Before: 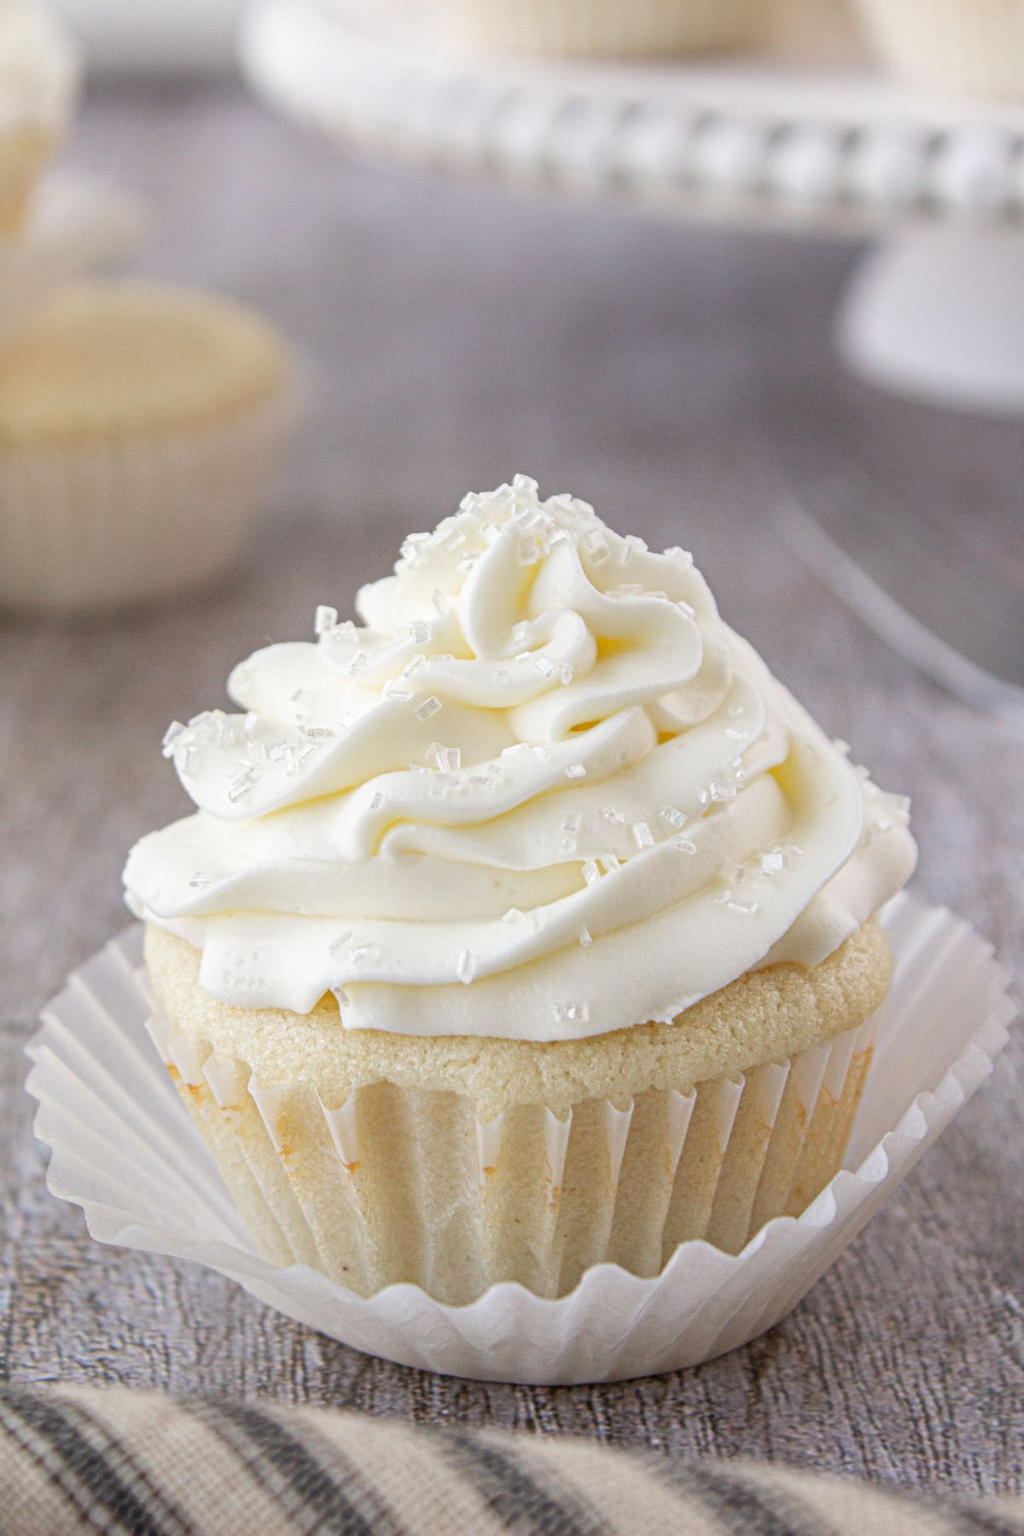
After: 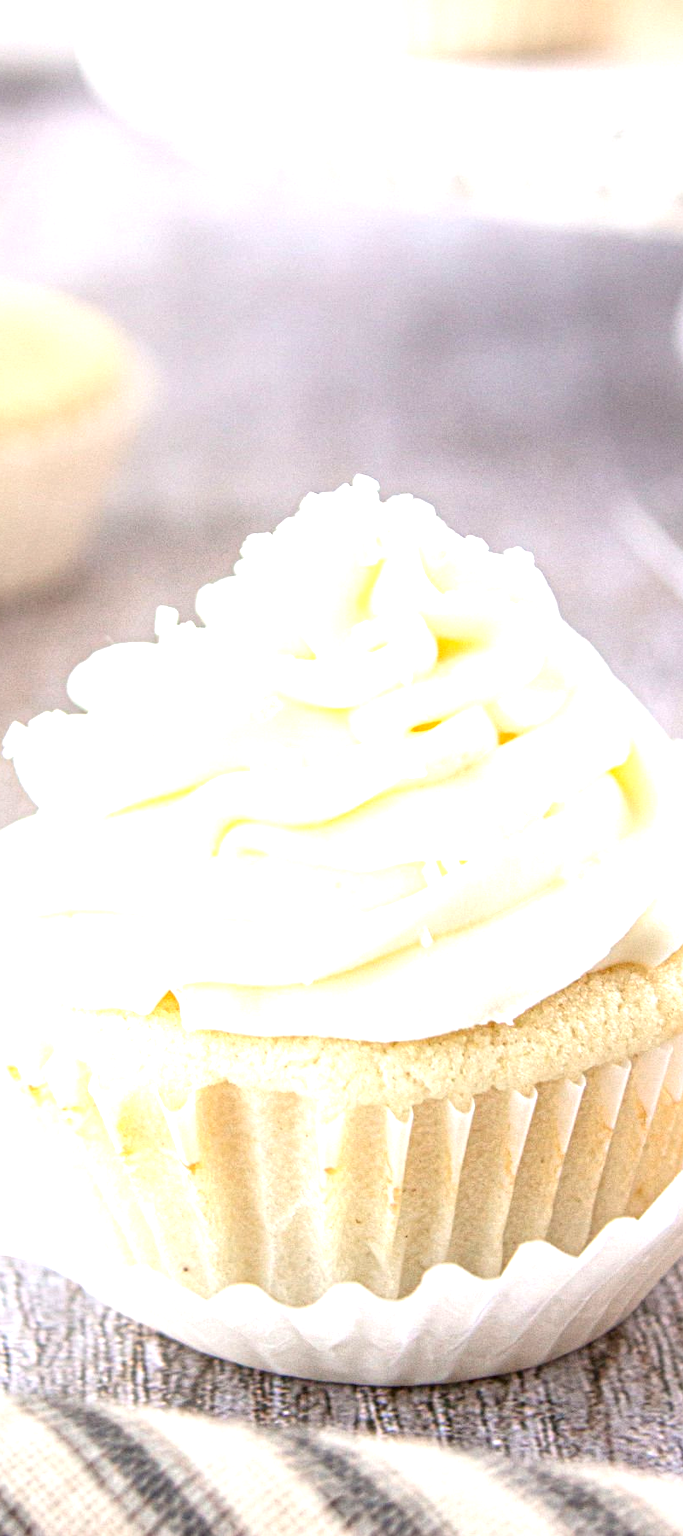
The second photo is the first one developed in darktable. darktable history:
local contrast: on, module defaults
contrast brightness saturation: contrast 0.098, brightness 0.016, saturation 0.017
exposure: black level correction 0, exposure 1.285 EV, compensate highlight preservation false
crop and rotate: left 15.625%, right 17.686%
